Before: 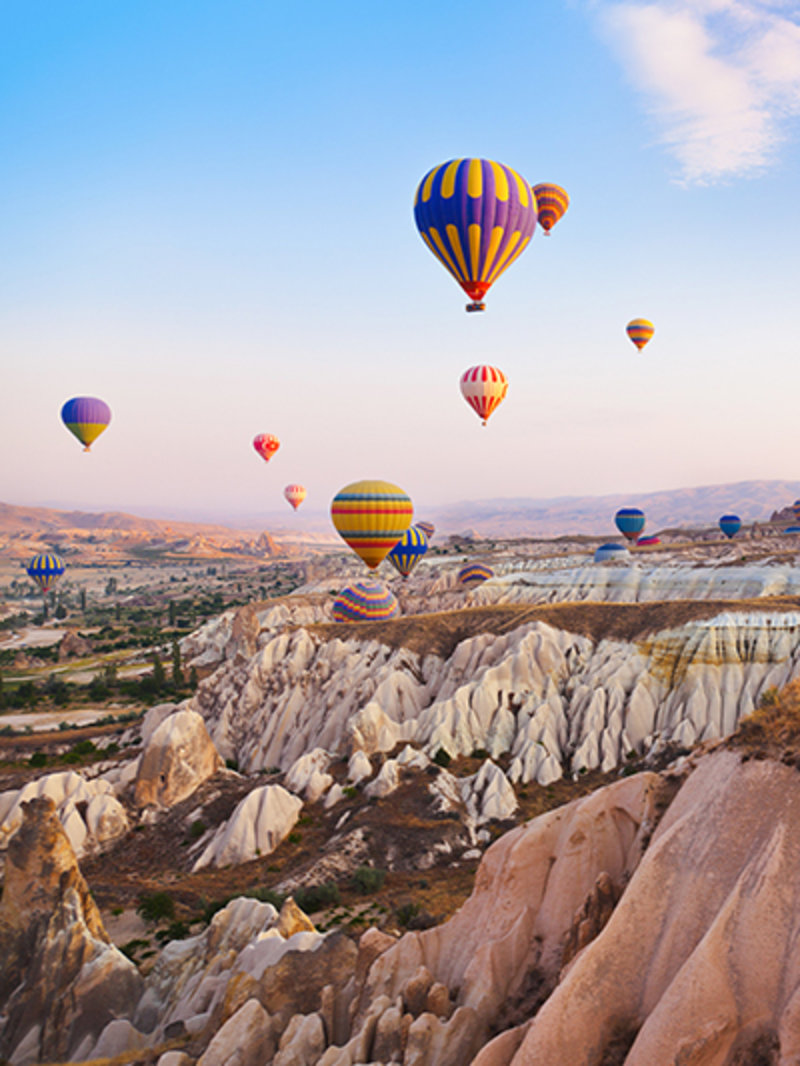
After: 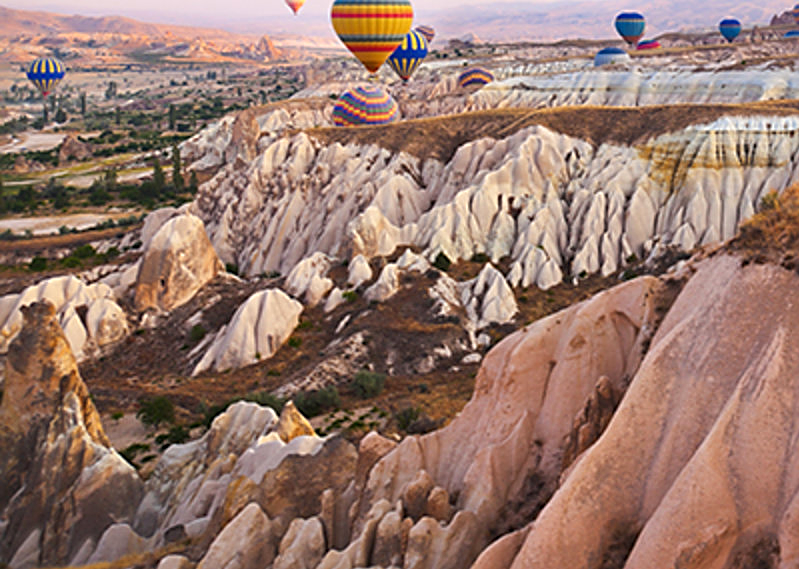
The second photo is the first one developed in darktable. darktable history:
sharpen: on, module defaults
crop and rotate: top 46.617%, right 0.114%
exposure: exposure 0.203 EV, compensate highlight preservation false
